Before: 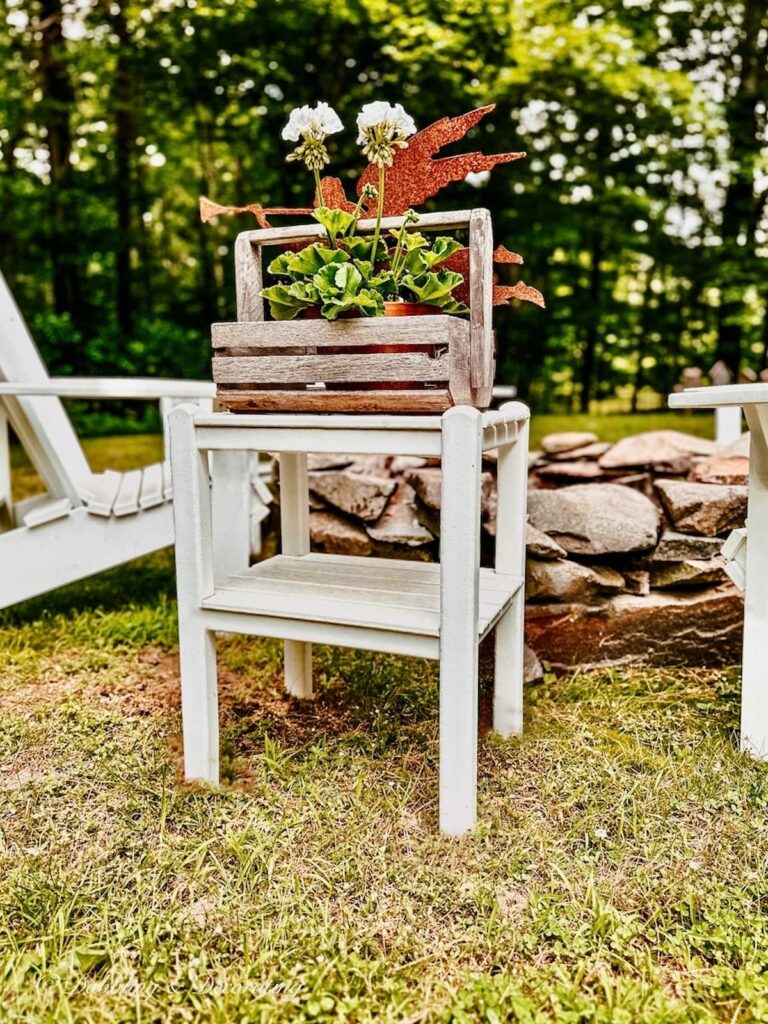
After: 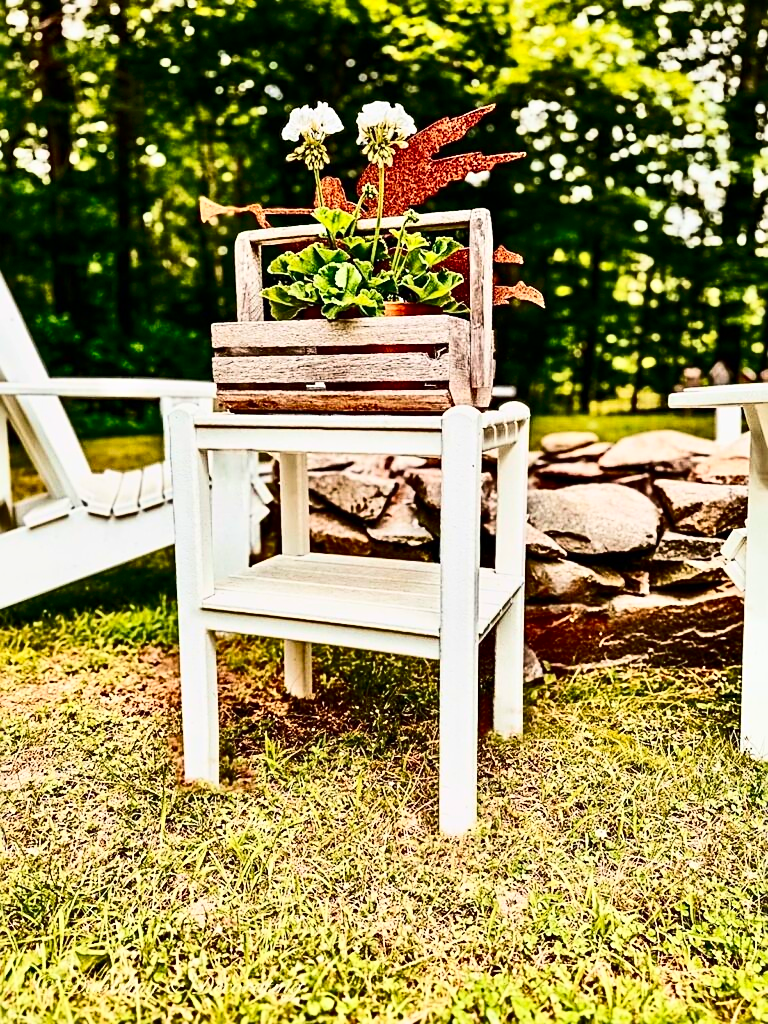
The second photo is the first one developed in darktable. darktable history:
contrast brightness saturation: contrast 0.395, brightness 0.053, saturation 0.251
sharpen: on, module defaults
velvia: strength 17.02%
